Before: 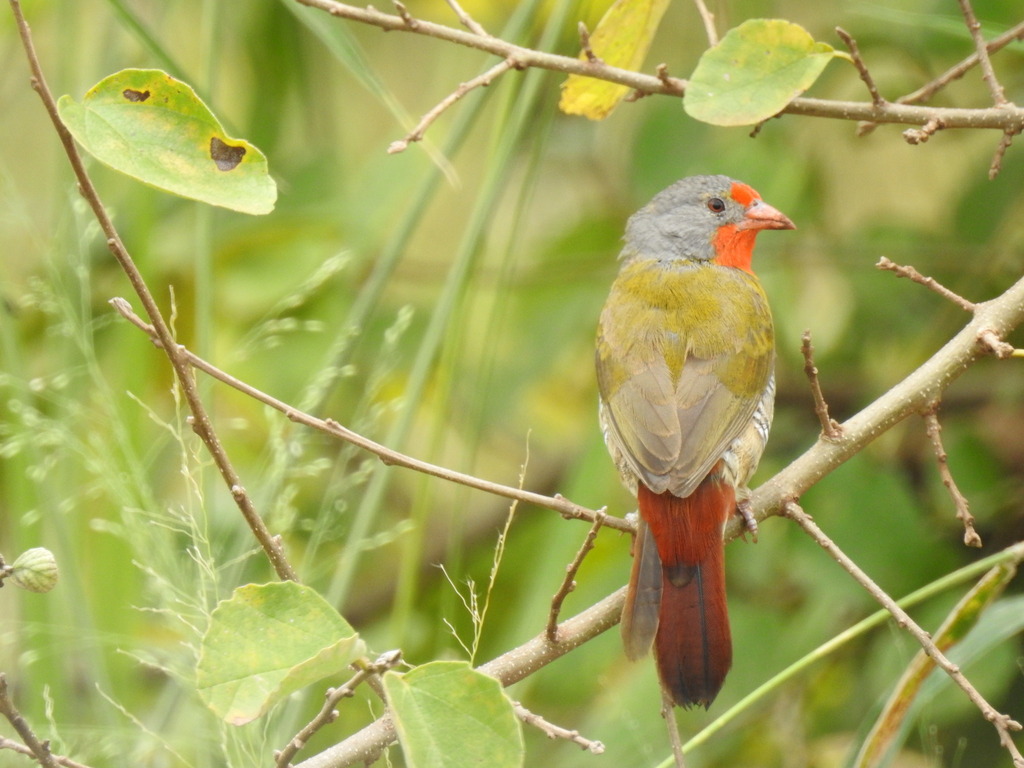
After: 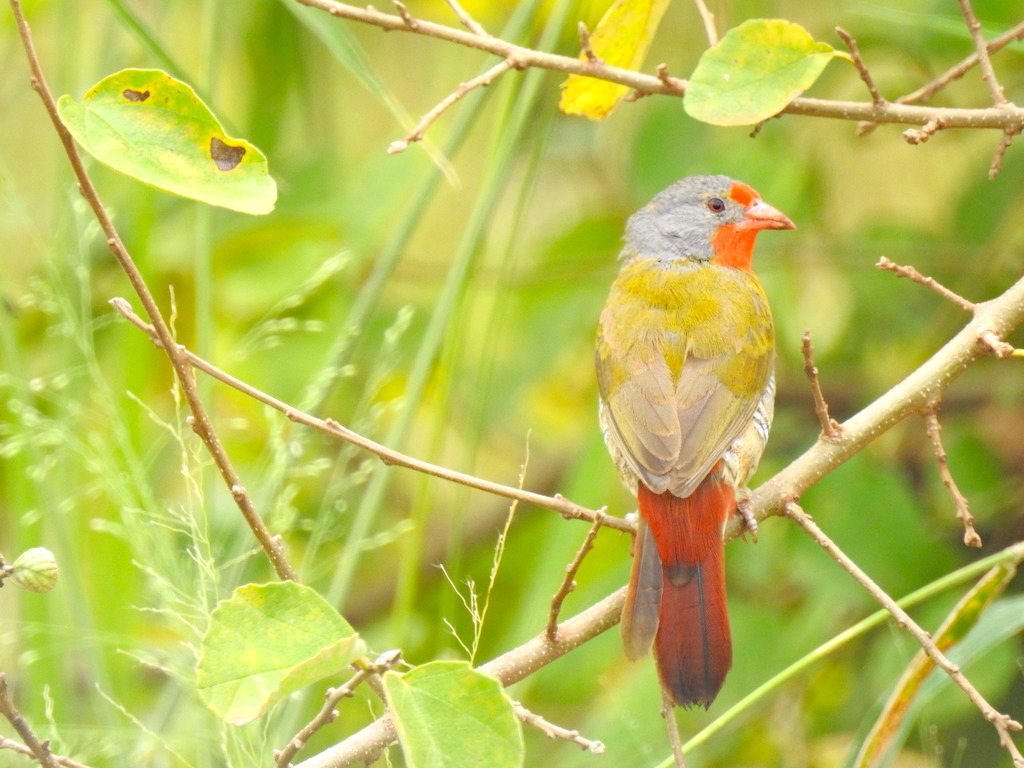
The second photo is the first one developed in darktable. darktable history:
exposure: black level correction 0.001, exposure 0.955 EV, compensate highlight preservation false
contrast brightness saturation: contrast -0.271
haze removal: compatibility mode true, adaptive false
